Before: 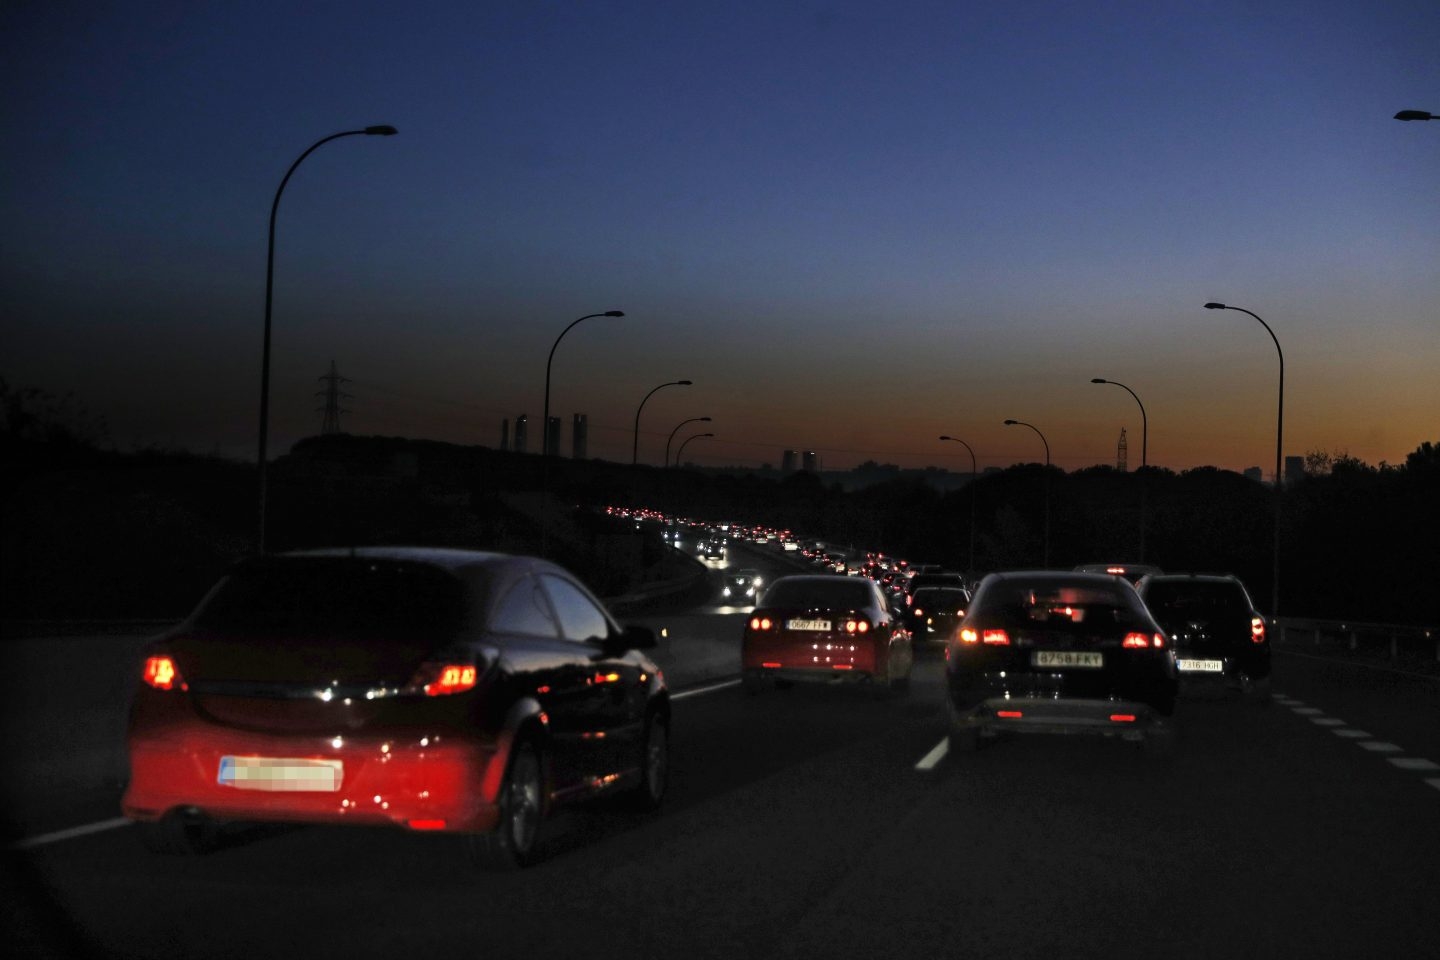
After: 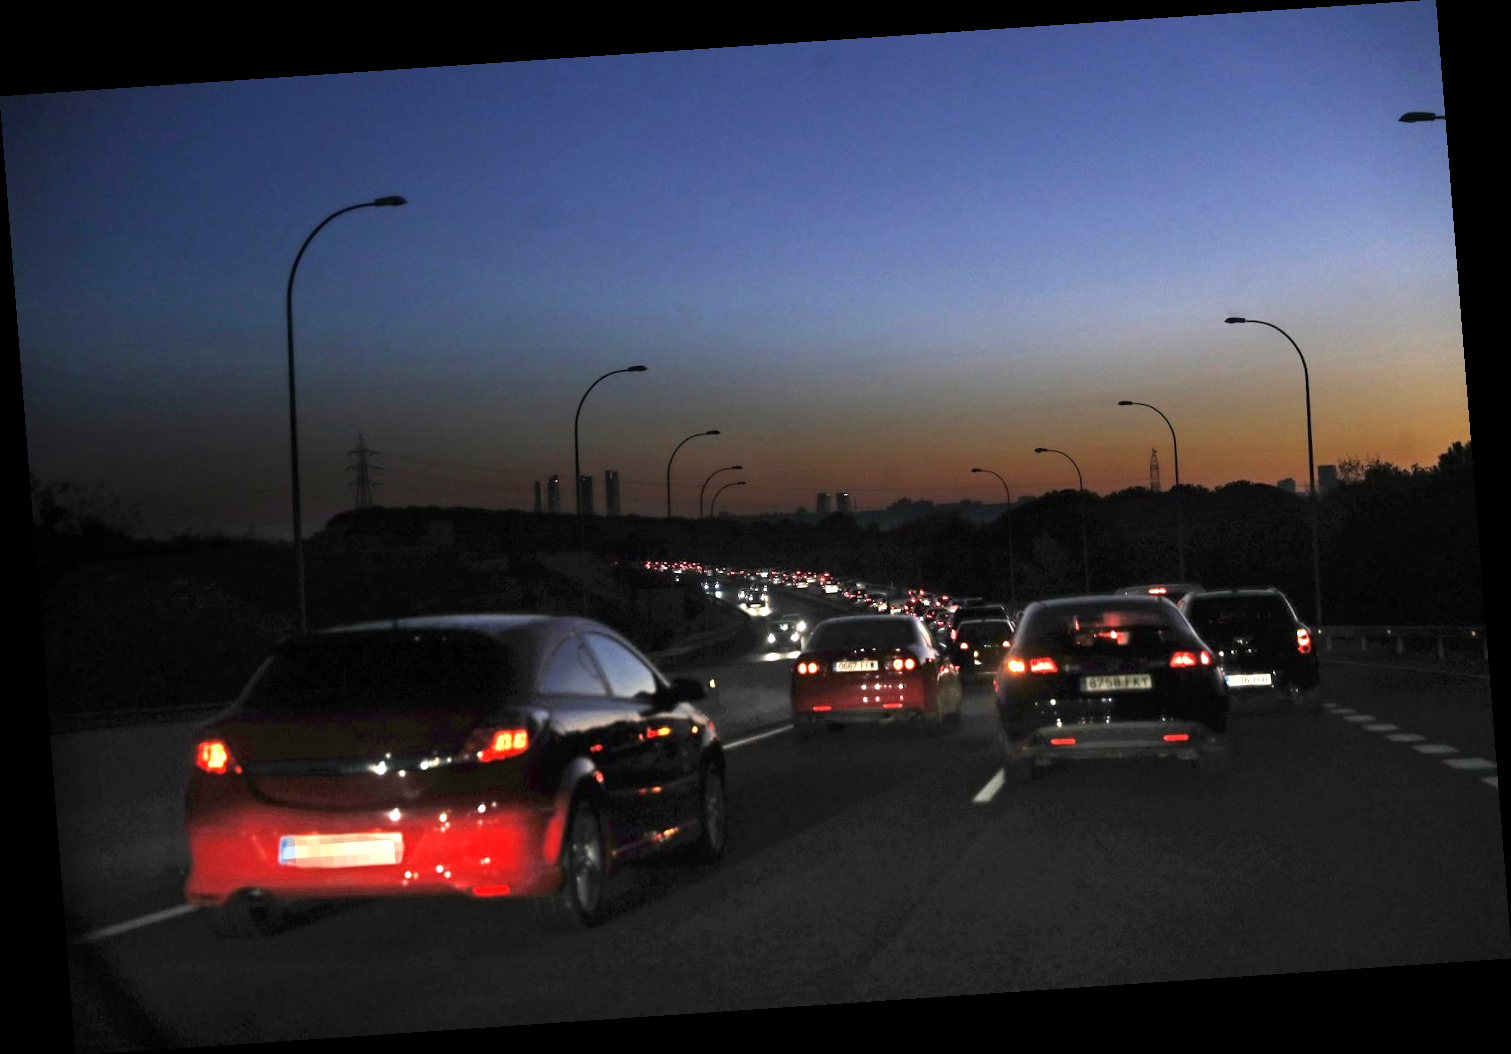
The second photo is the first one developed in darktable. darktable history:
rotate and perspective: rotation -4.2°, shear 0.006, automatic cropping off
exposure: exposure 1 EV, compensate highlight preservation false
